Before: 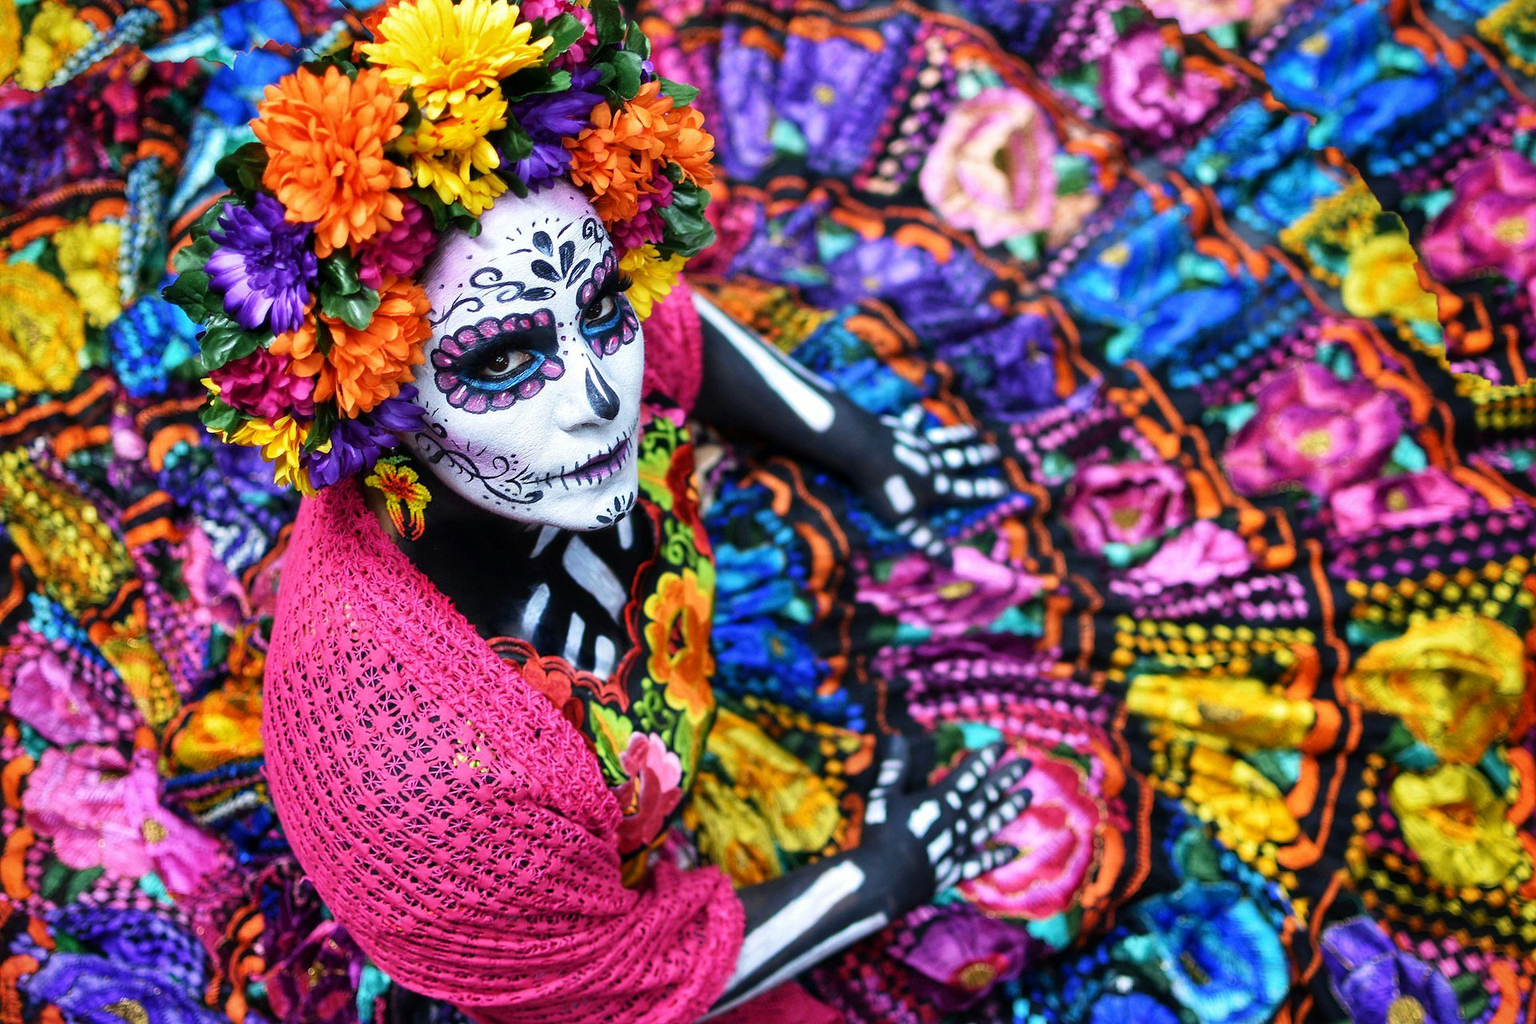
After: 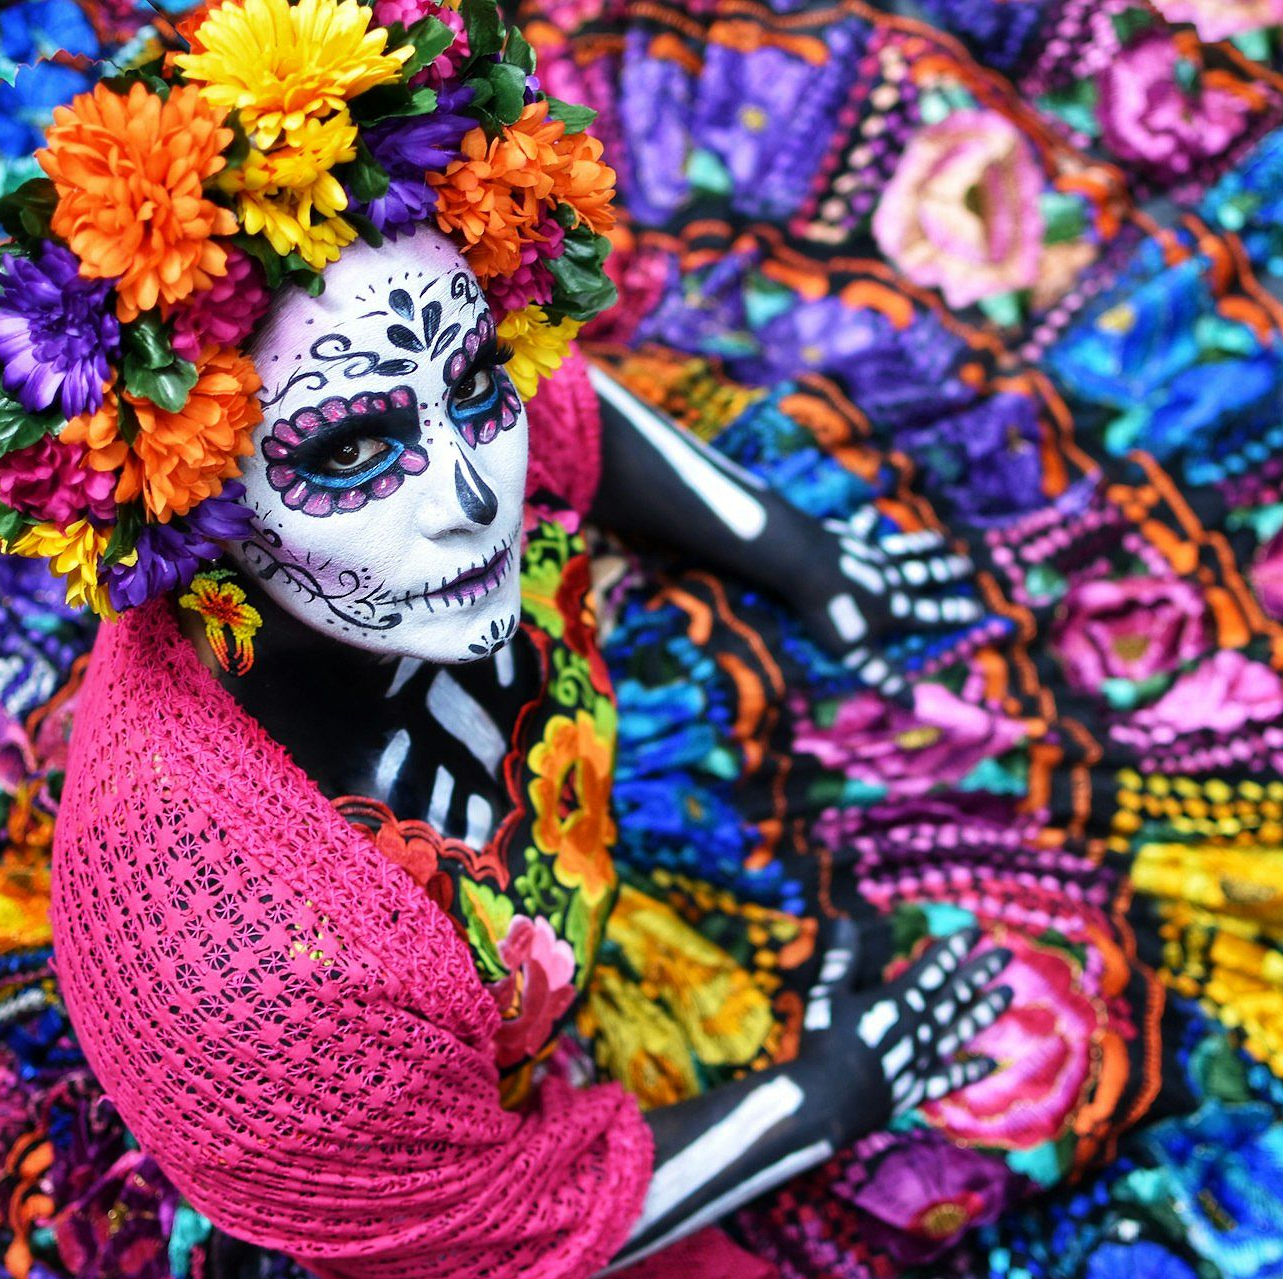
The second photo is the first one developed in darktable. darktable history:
crop and rotate: left 14.435%, right 18.703%
